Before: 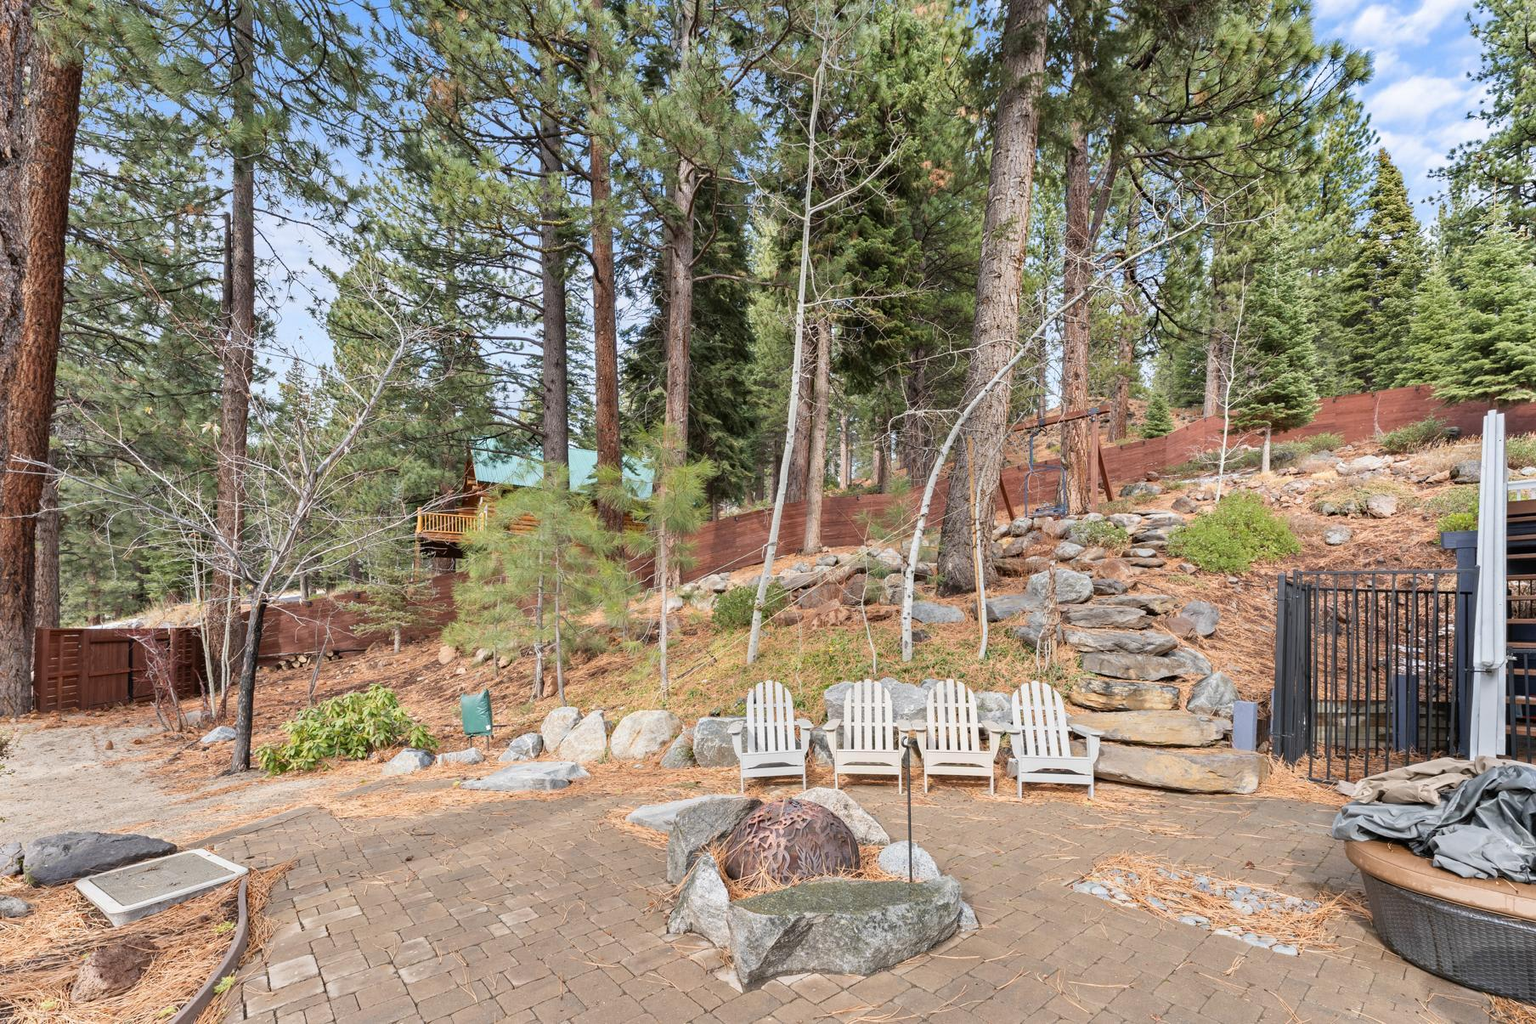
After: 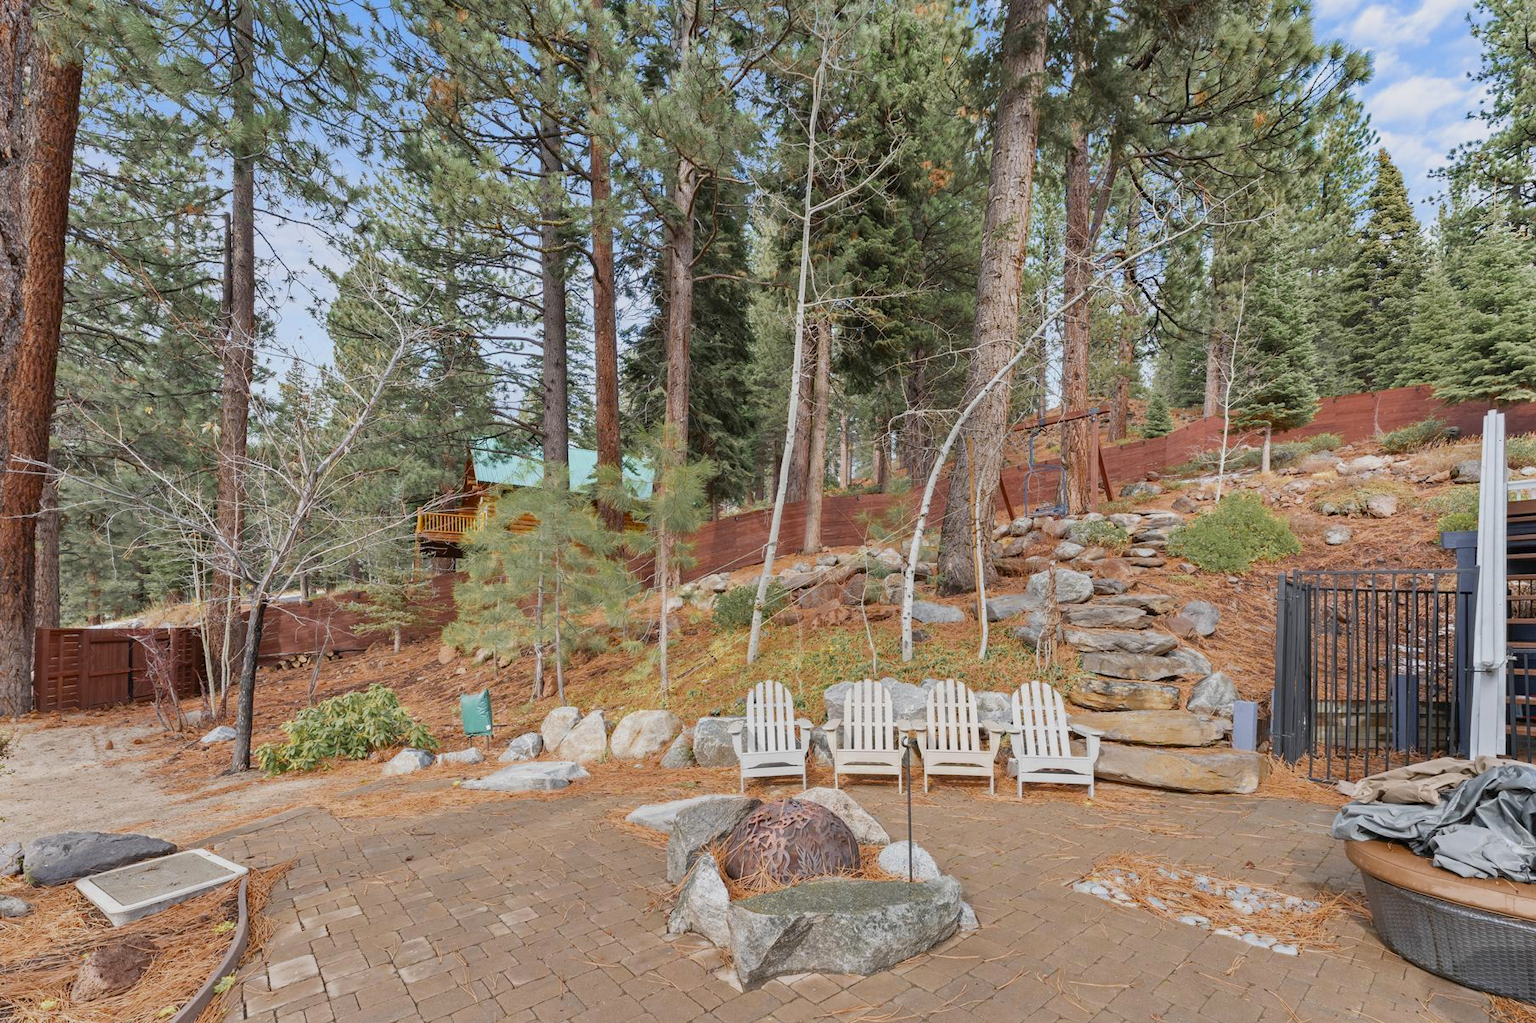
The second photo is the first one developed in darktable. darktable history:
color balance rgb: perceptual saturation grading › global saturation -0.31%, global vibrance -8%, contrast -13%, saturation formula JzAzBz (2021)
color zones: curves: ch0 [(0.11, 0.396) (0.195, 0.36) (0.25, 0.5) (0.303, 0.412) (0.357, 0.544) (0.75, 0.5) (0.967, 0.328)]; ch1 [(0, 0.468) (0.112, 0.512) (0.202, 0.6) (0.25, 0.5) (0.307, 0.352) (0.357, 0.544) (0.75, 0.5) (0.963, 0.524)]
